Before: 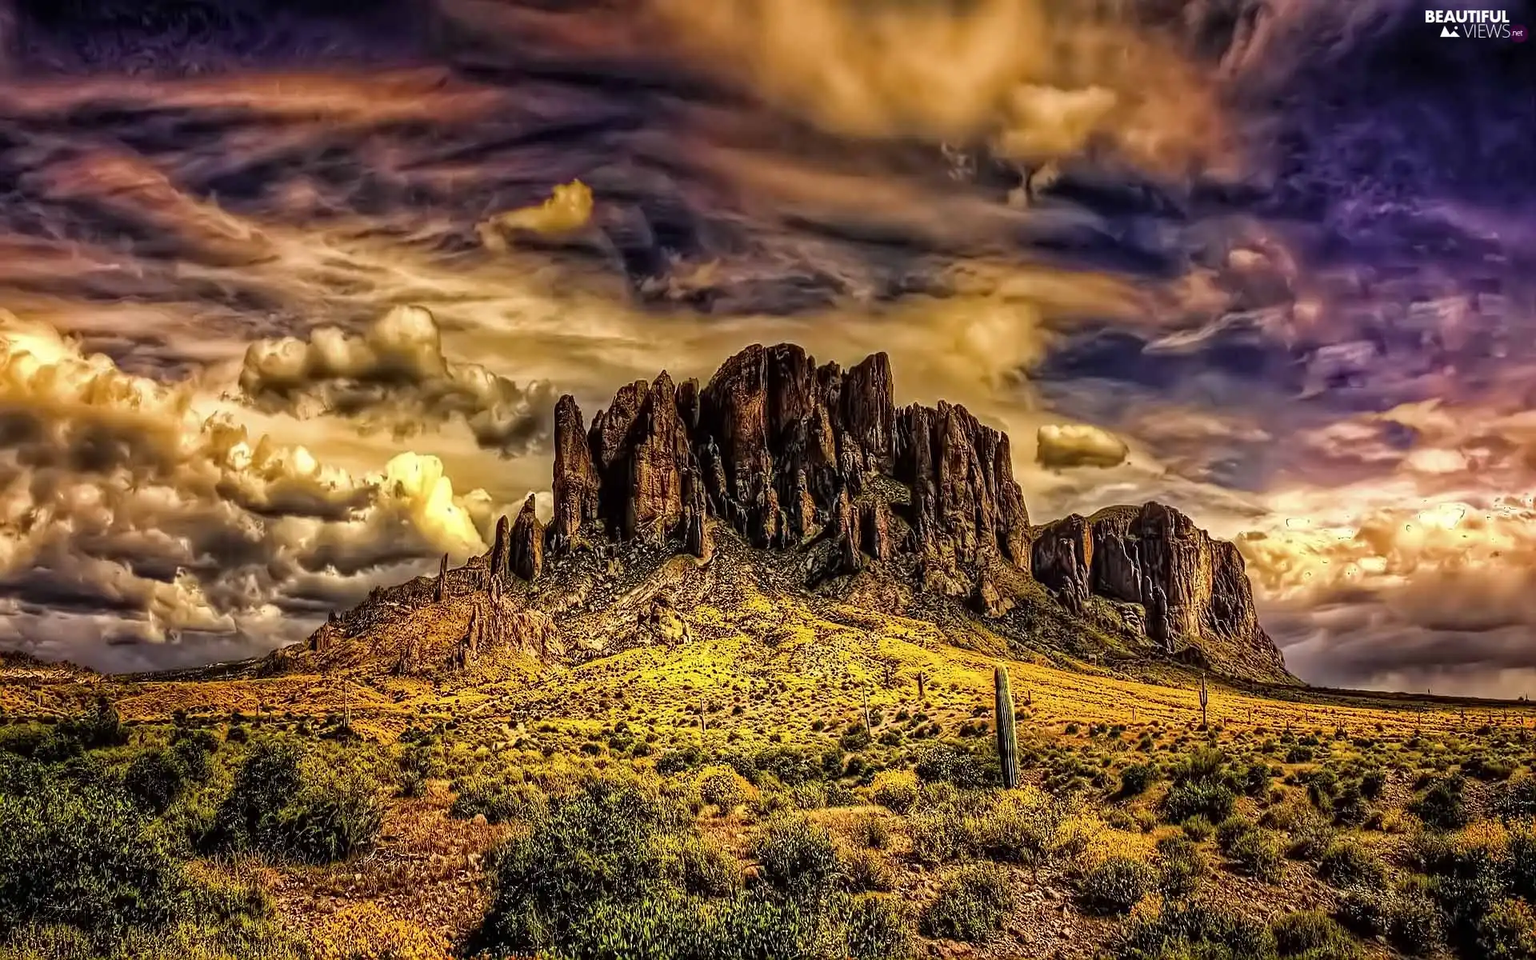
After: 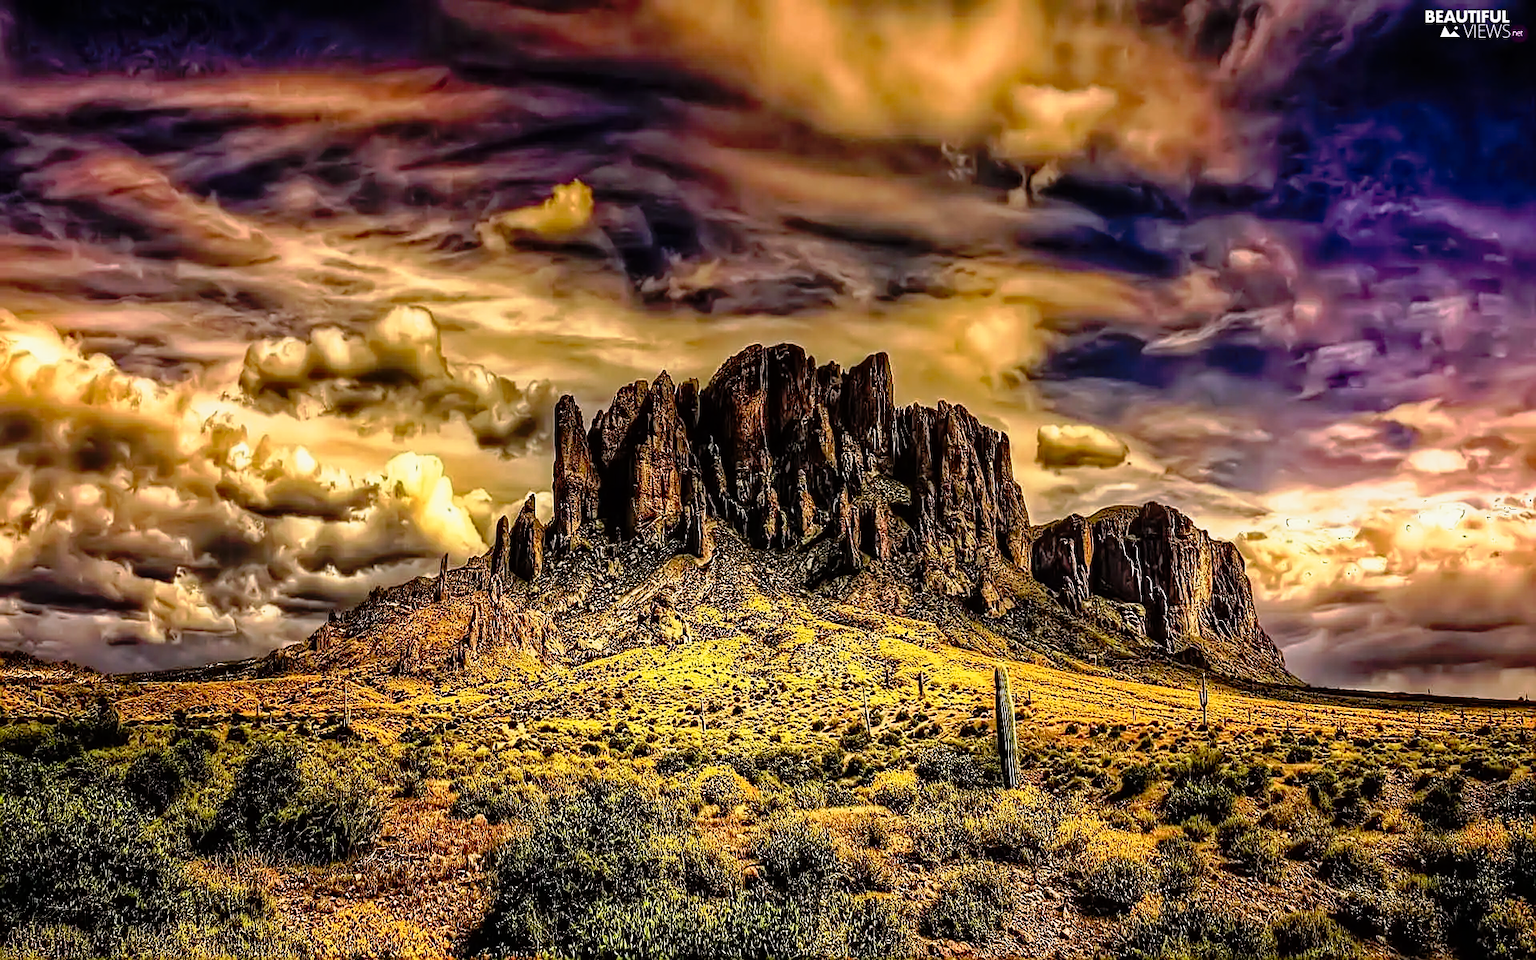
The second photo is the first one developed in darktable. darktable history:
tone curve: curves: ch0 [(0, 0) (0.105, 0.044) (0.195, 0.128) (0.283, 0.283) (0.384, 0.404) (0.485, 0.531) (0.638, 0.681) (0.795, 0.879) (1, 0.977)]; ch1 [(0, 0) (0.161, 0.092) (0.35, 0.33) (0.379, 0.401) (0.456, 0.469) (0.498, 0.503) (0.531, 0.537) (0.596, 0.621) (0.635, 0.671) (1, 1)]; ch2 [(0, 0) (0.371, 0.362) (0.437, 0.437) (0.483, 0.484) (0.53, 0.515) (0.56, 0.58) (0.622, 0.606) (1, 1)], preserve colors none
sharpen: amount 0.202
